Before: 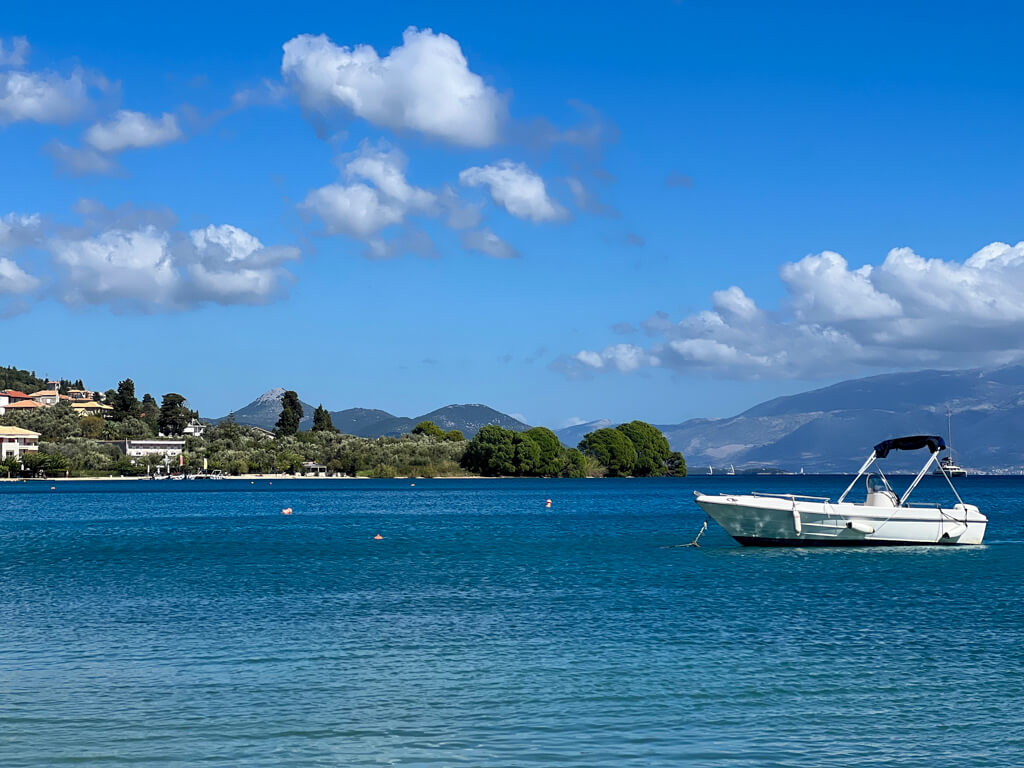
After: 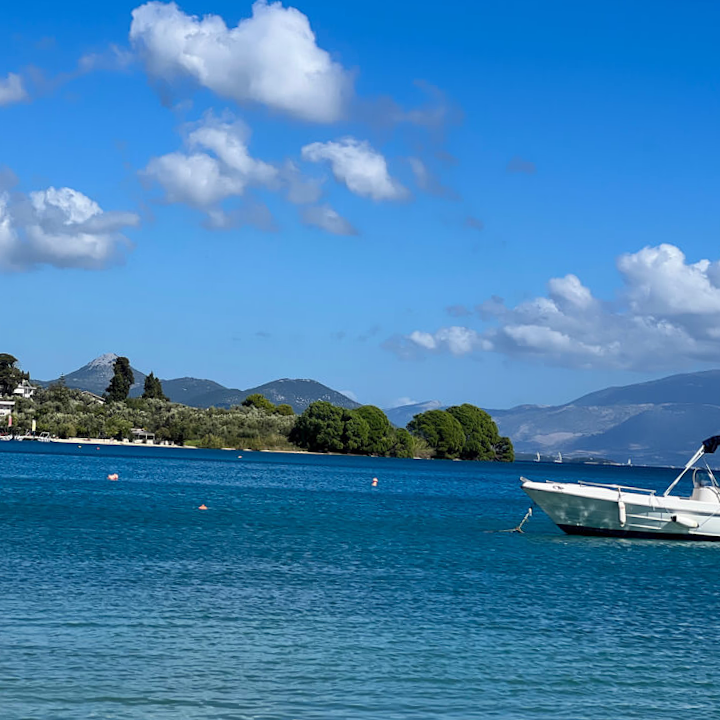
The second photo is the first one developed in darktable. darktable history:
crop and rotate: angle -2.83°, left 14.282%, top 0.035%, right 10.846%, bottom 0.058%
